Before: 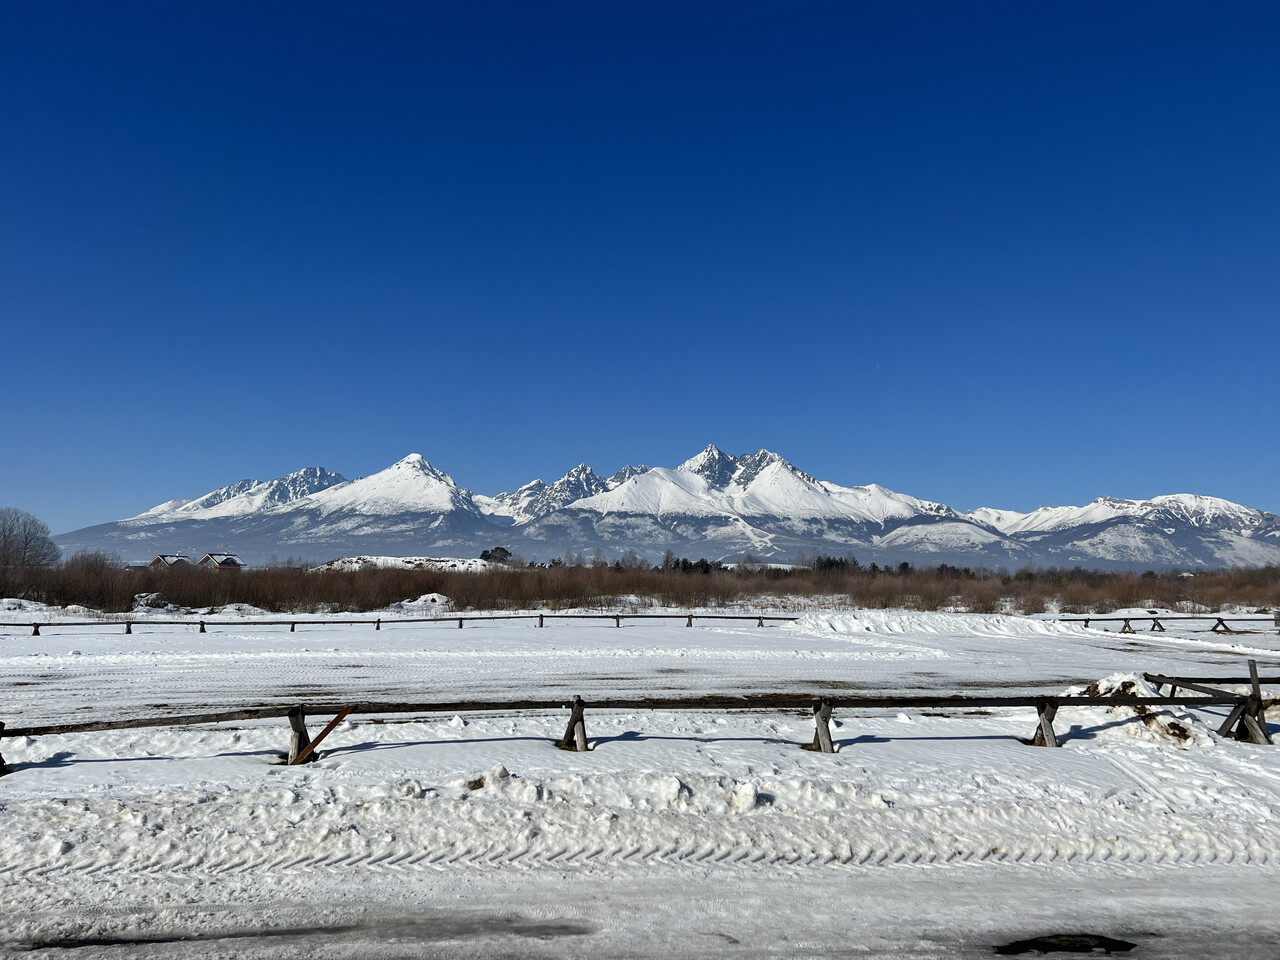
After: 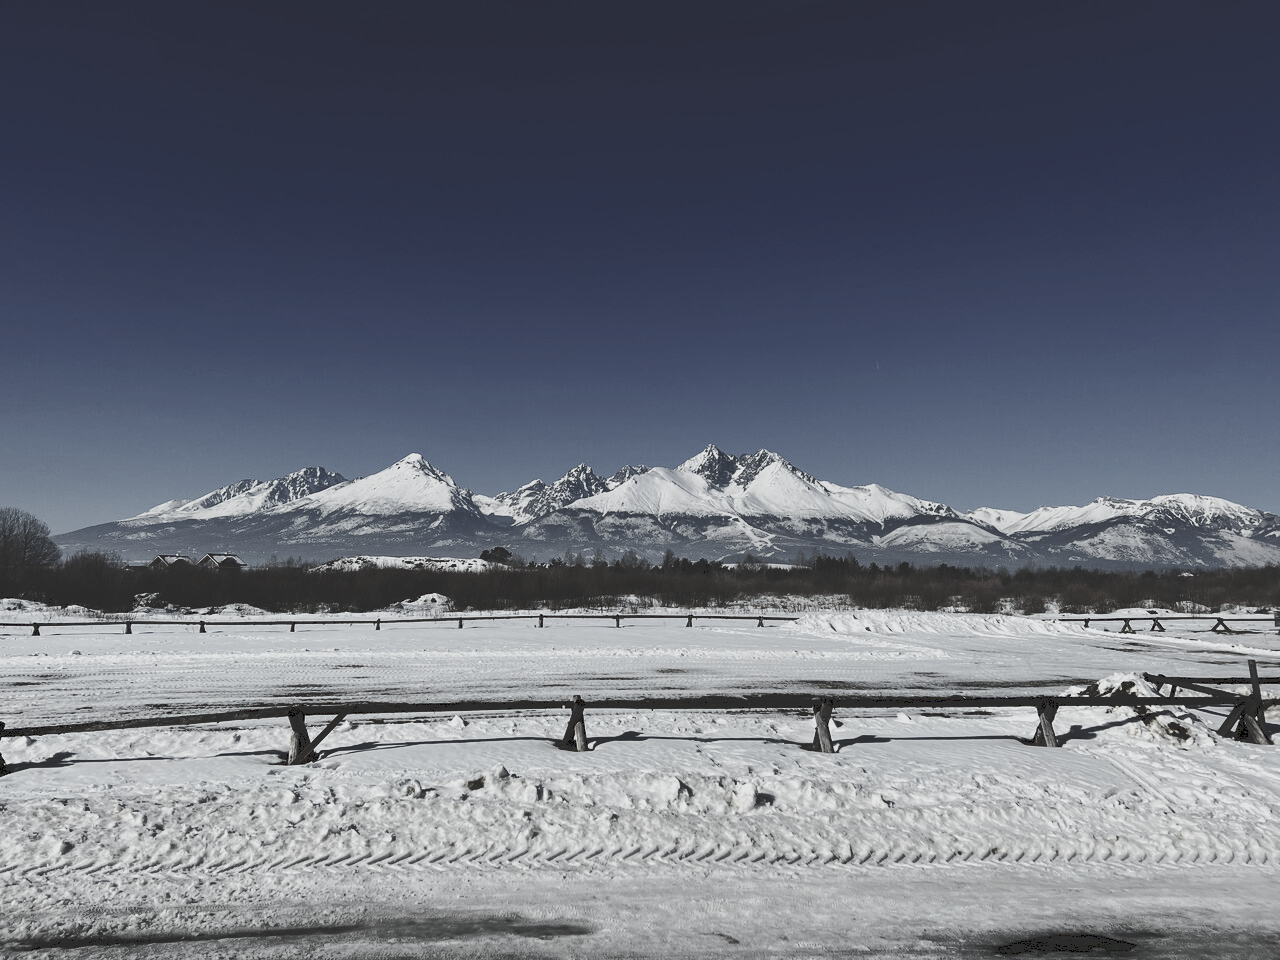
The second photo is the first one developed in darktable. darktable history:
white balance: red 0.982, blue 1.018
tone curve: curves: ch0 [(0, 0) (0.003, 0.172) (0.011, 0.177) (0.025, 0.177) (0.044, 0.177) (0.069, 0.178) (0.1, 0.181) (0.136, 0.19) (0.177, 0.208) (0.224, 0.226) (0.277, 0.274) (0.335, 0.338) (0.399, 0.43) (0.468, 0.535) (0.543, 0.635) (0.623, 0.726) (0.709, 0.815) (0.801, 0.882) (0.898, 0.936) (1, 1)], preserve colors none
exposure: exposure -0.582 EV, compensate highlight preservation false
color zones: curves: ch1 [(0, 0.153) (0.143, 0.15) (0.286, 0.151) (0.429, 0.152) (0.571, 0.152) (0.714, 0.151) (0.857, 0.151) (1, 0.153)]
